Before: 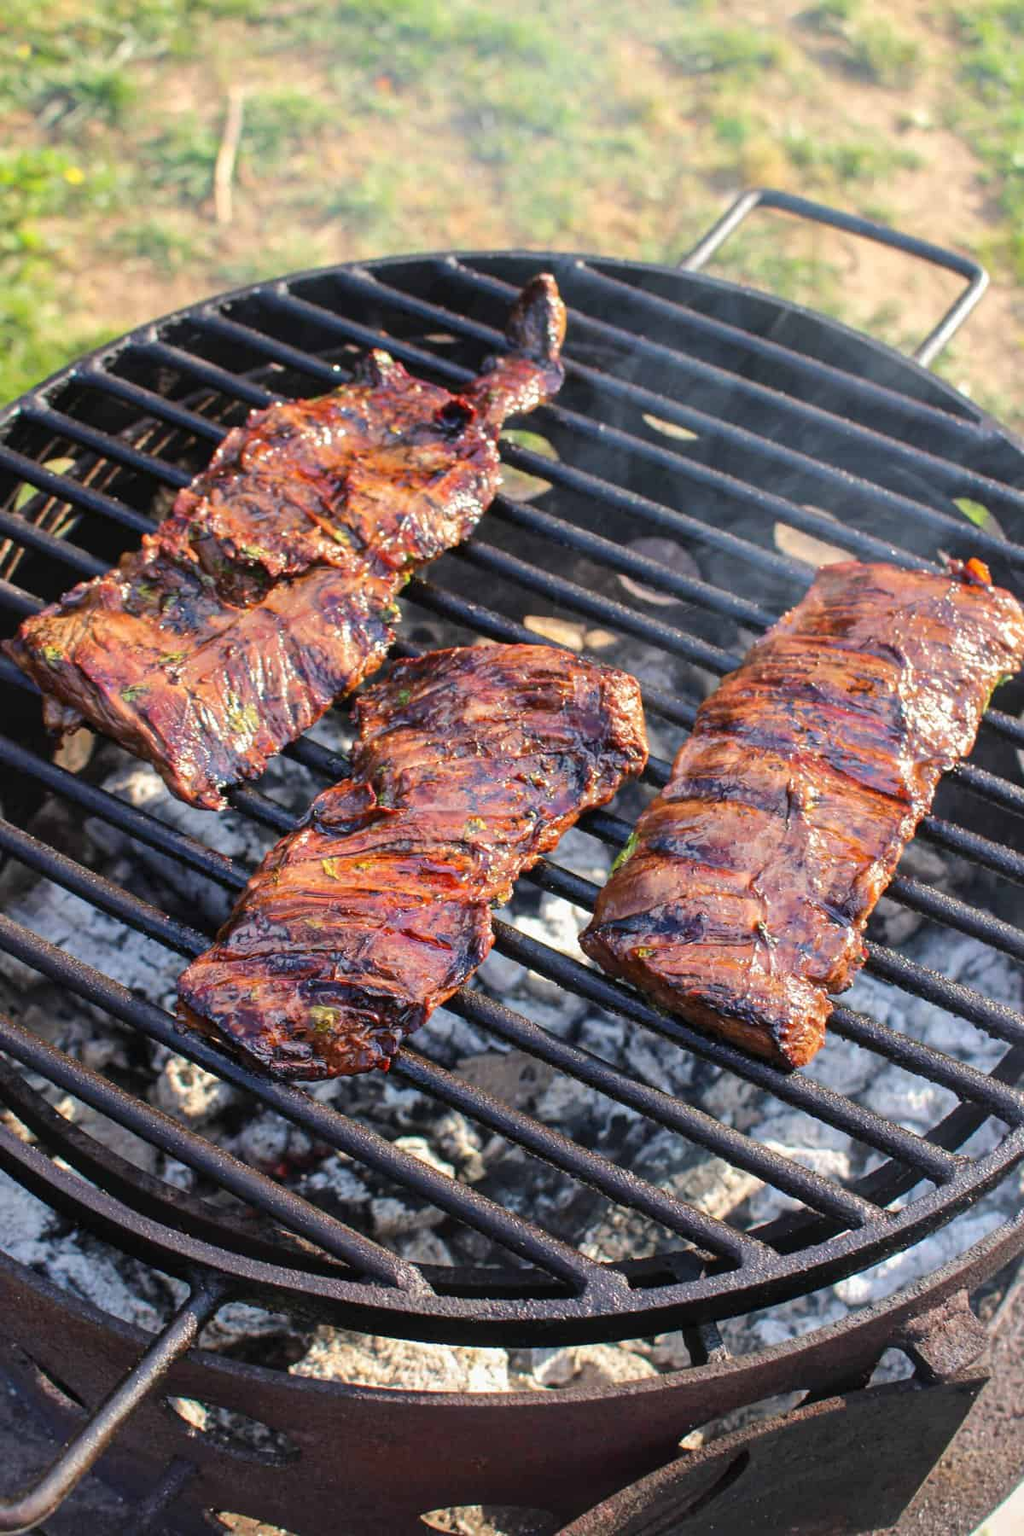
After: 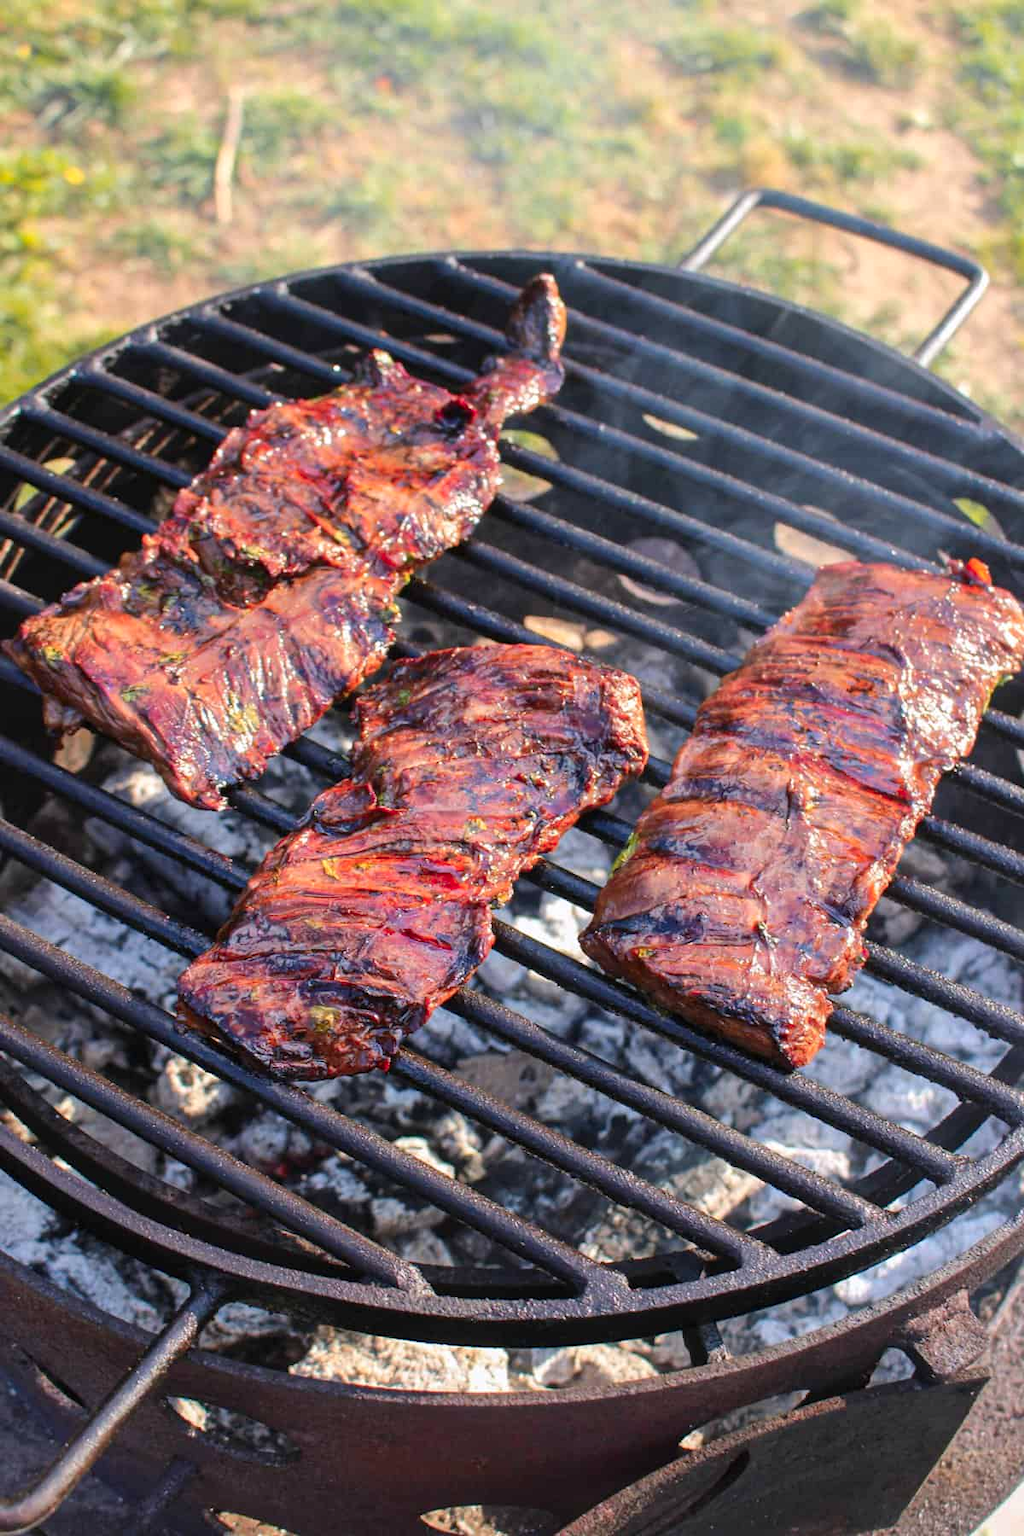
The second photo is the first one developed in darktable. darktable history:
white balance: red 1.004, blue 1.024
color zones: curves: ch1 [(0.309, 0.524) (0.41, 0.329) (0.508, 0.509)]; ch2 [(0.25, 0.457) (0.75, 0.5)]
